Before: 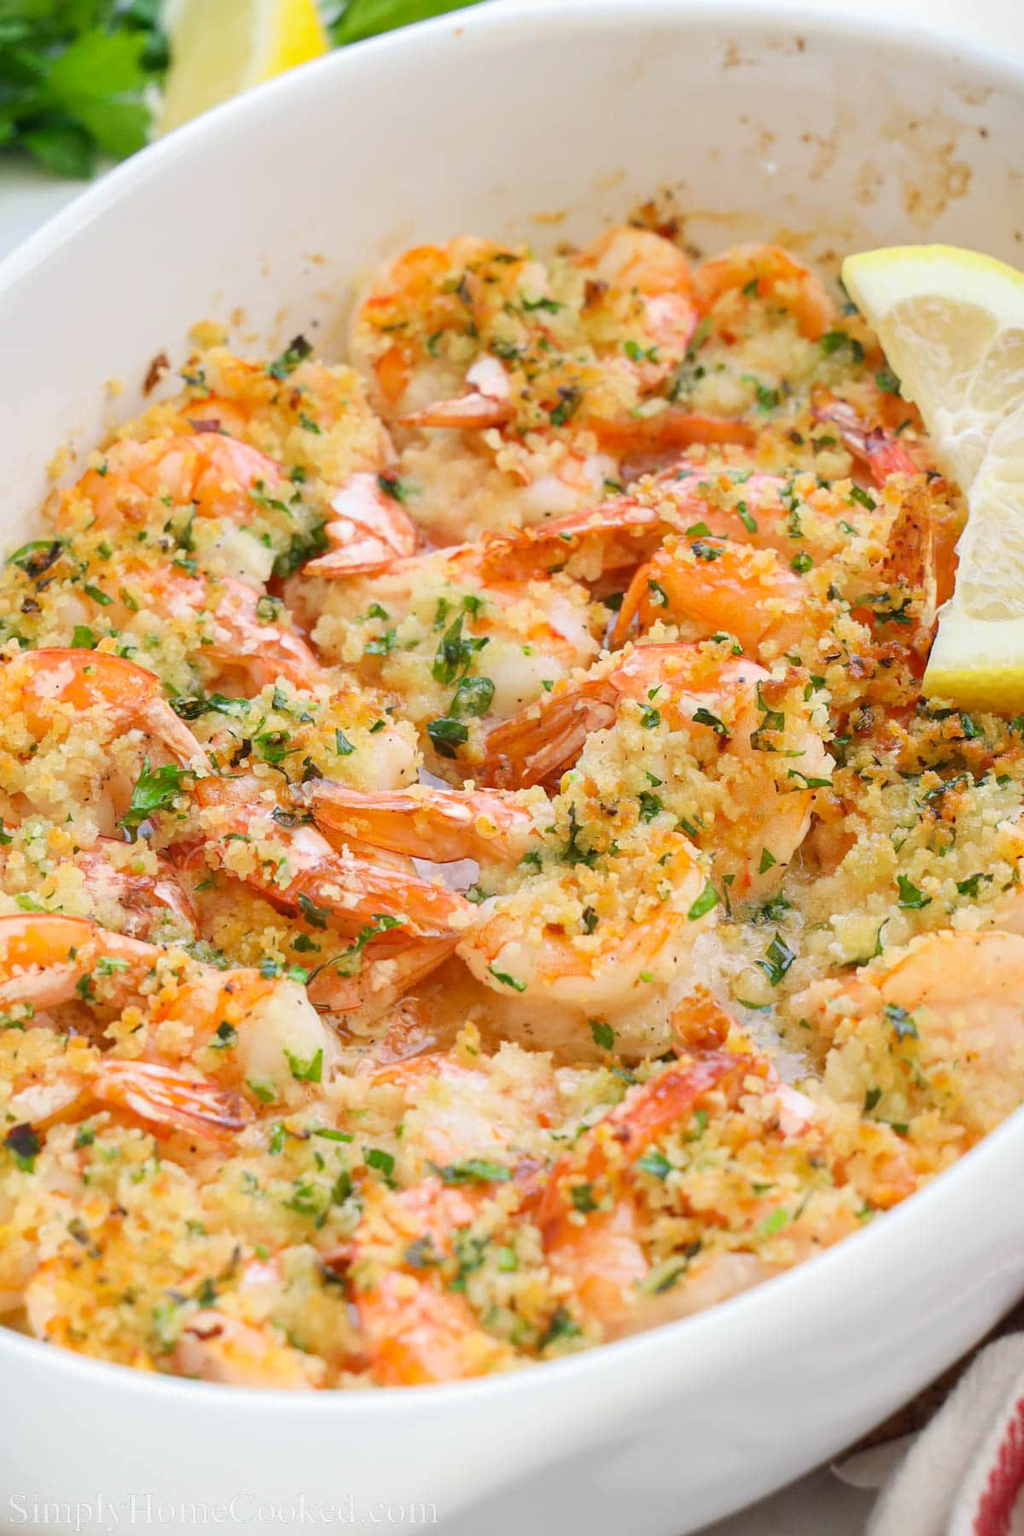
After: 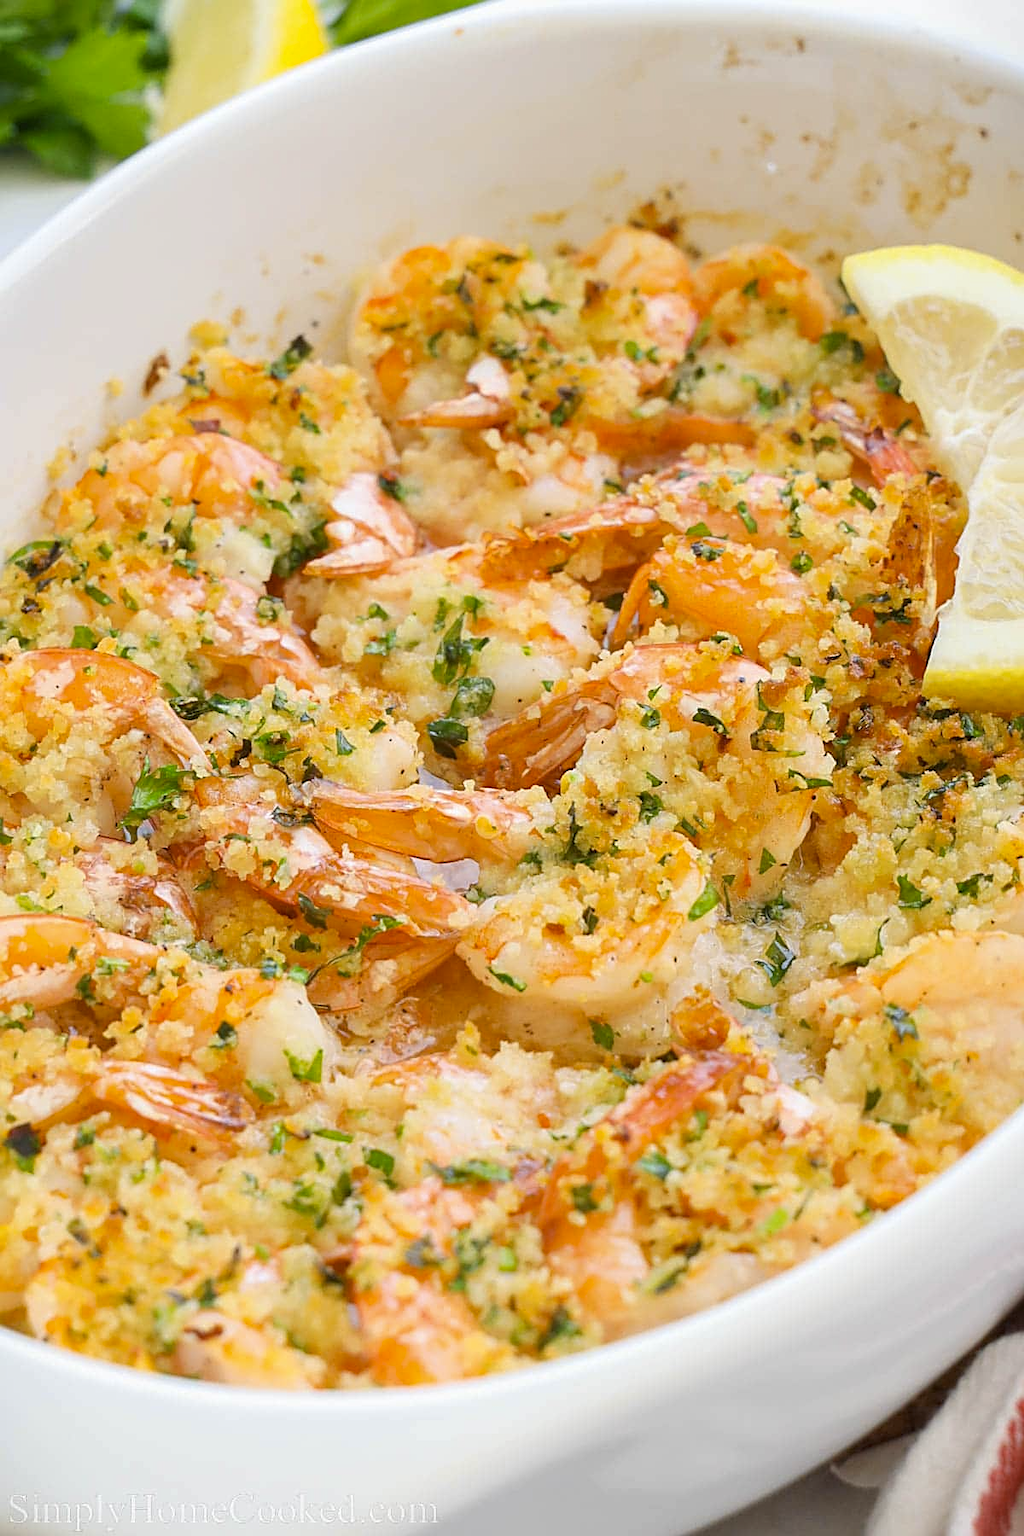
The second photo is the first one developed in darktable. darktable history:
sharpen: on, module defaults
color contrast: green-magenta contrast 0.8, blue-yellow contrast 1.1, unbound 0
